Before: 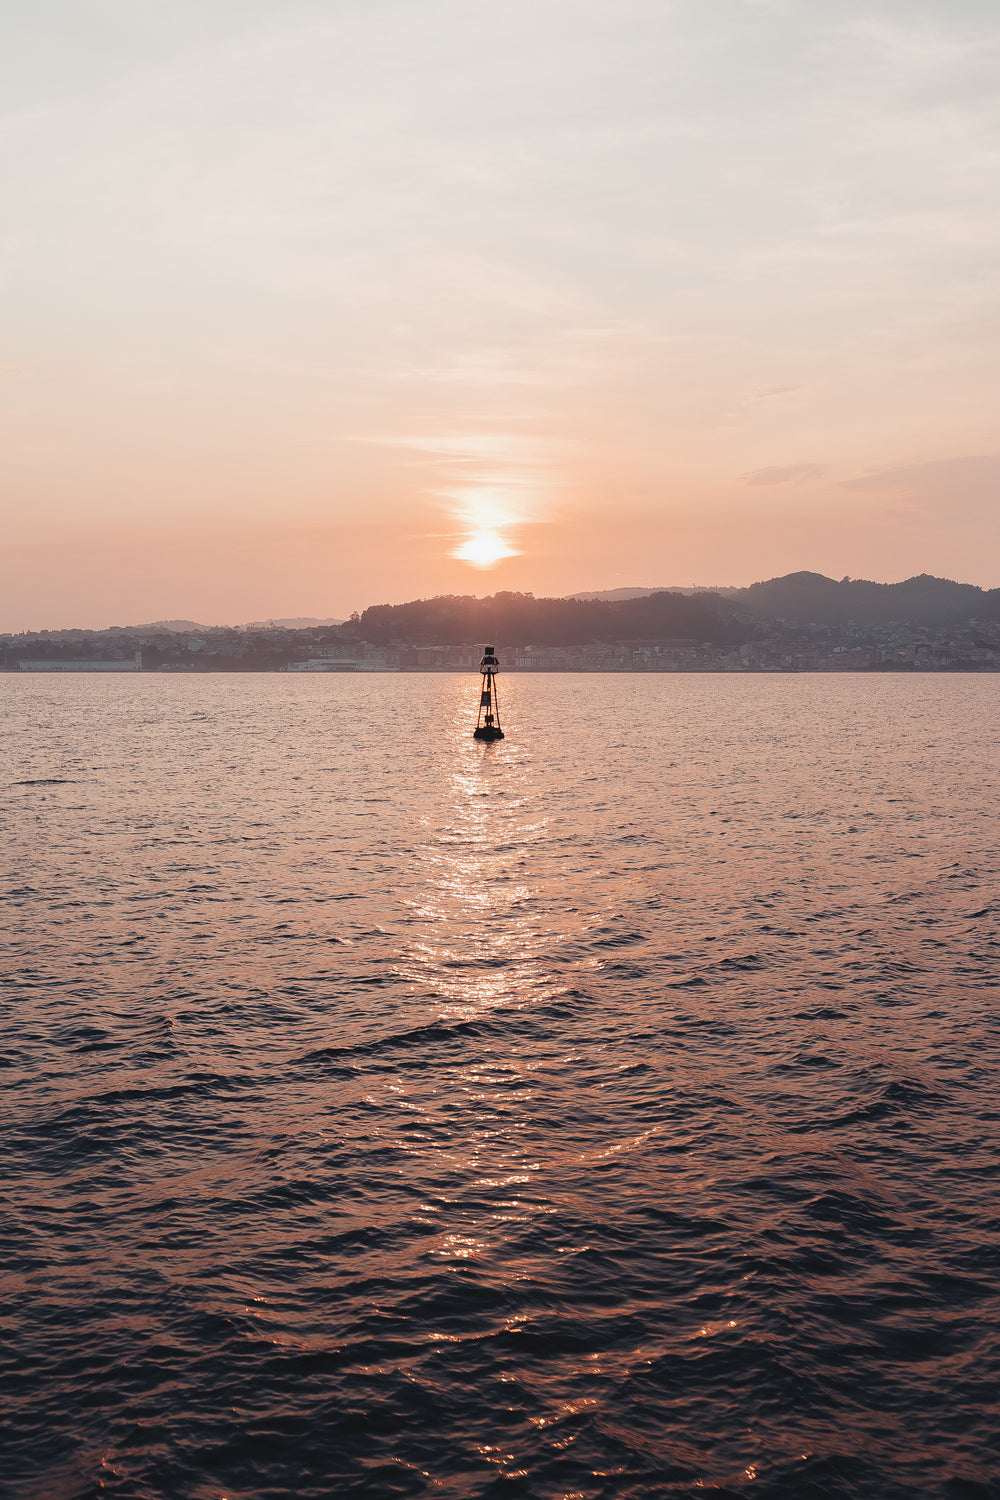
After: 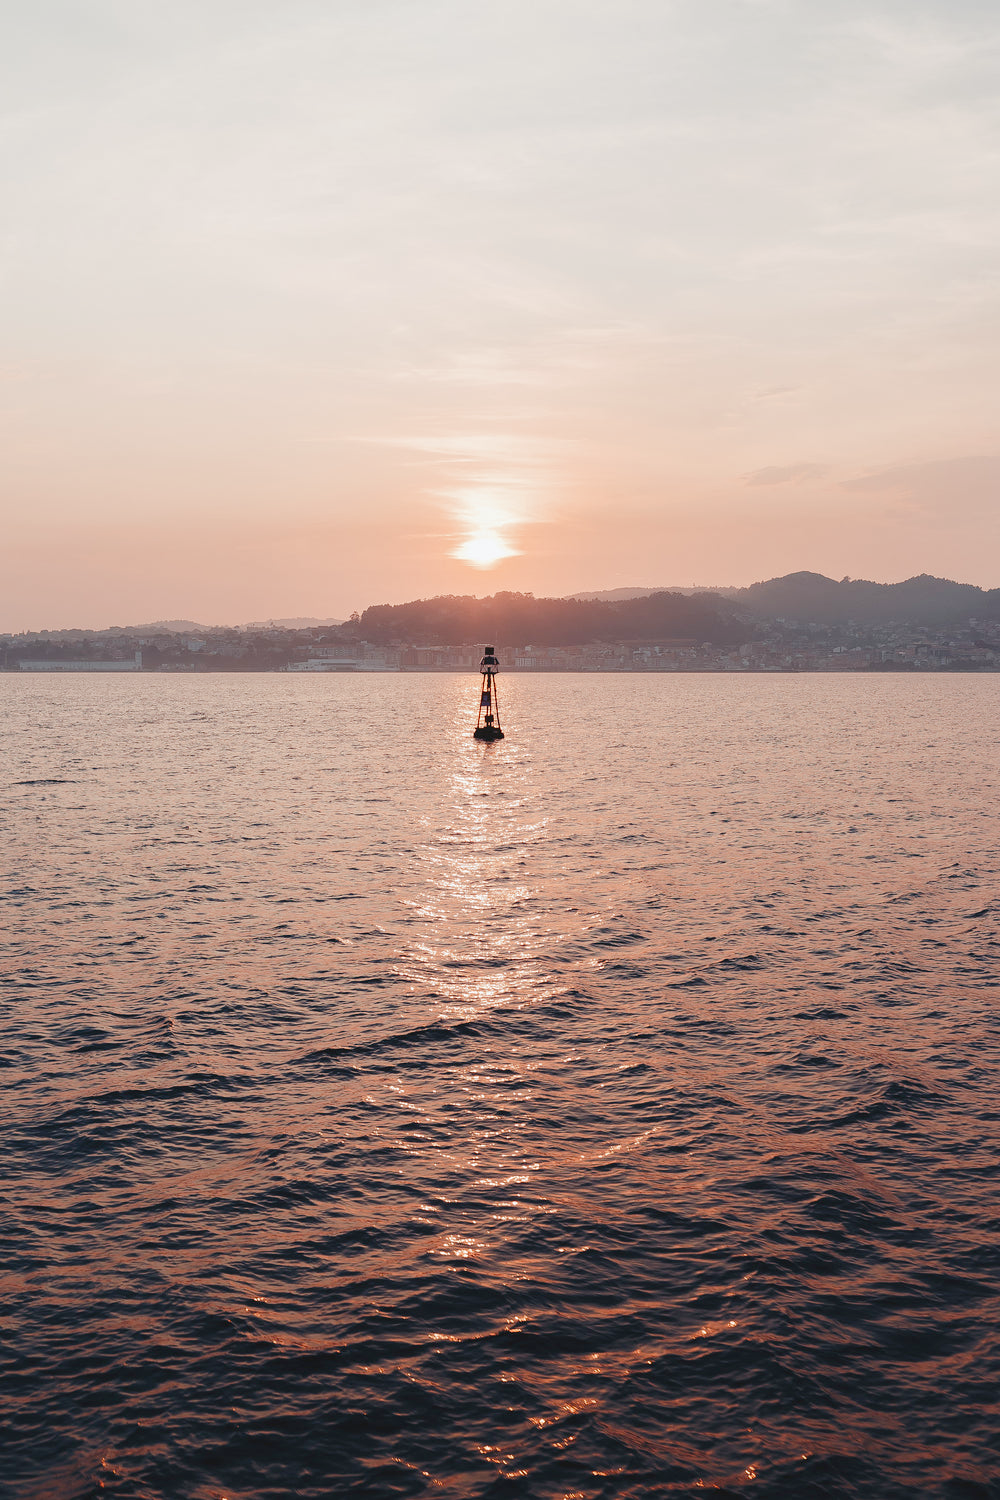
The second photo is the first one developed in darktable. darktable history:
color balance rgb: shadows lift › chroma 0.885%, shadows lift › hue 114.5°, perceptual saturation grading › global saturation 20%, perceptual saturation grading › highlights -50.043%, perceptual saturation grading › shadows 31.059%, perceptual brilliance grading › mid-tones 9.081%, perceptual brilliance grading › shadows 15.492%
